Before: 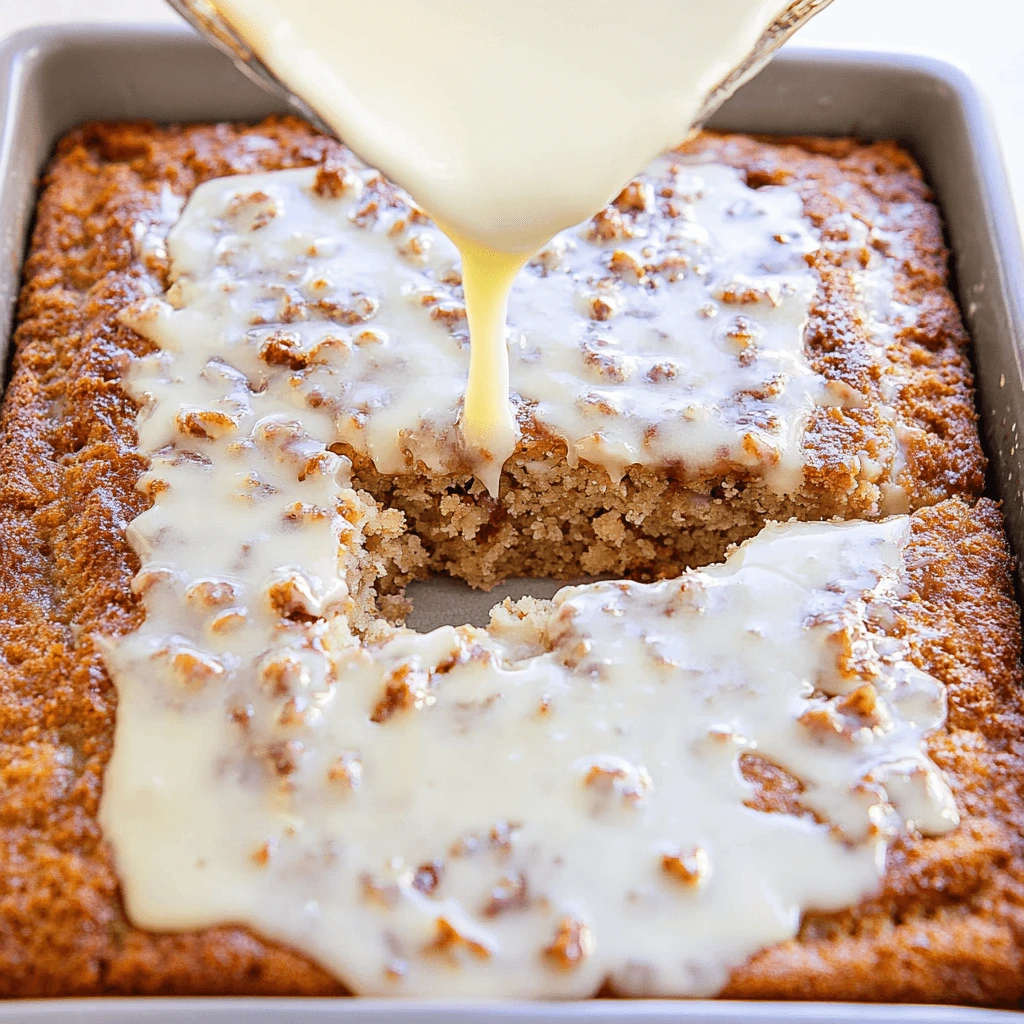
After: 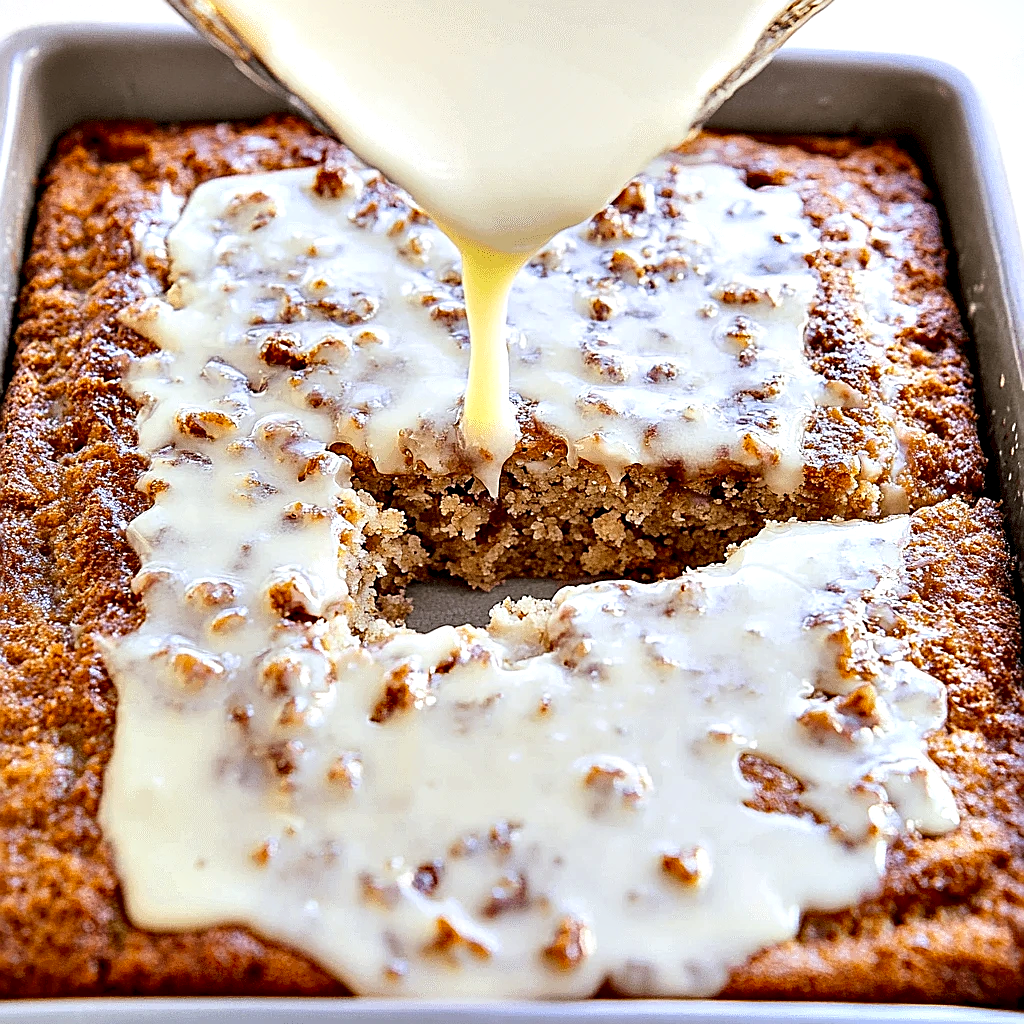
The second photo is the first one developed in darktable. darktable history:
sharpen: on, module defaults
contrast equalizer: octaves 7, y [[0.6 ×6], [0.55 ×6], [0 ×6], [0 ×6], [0 ×6]]
